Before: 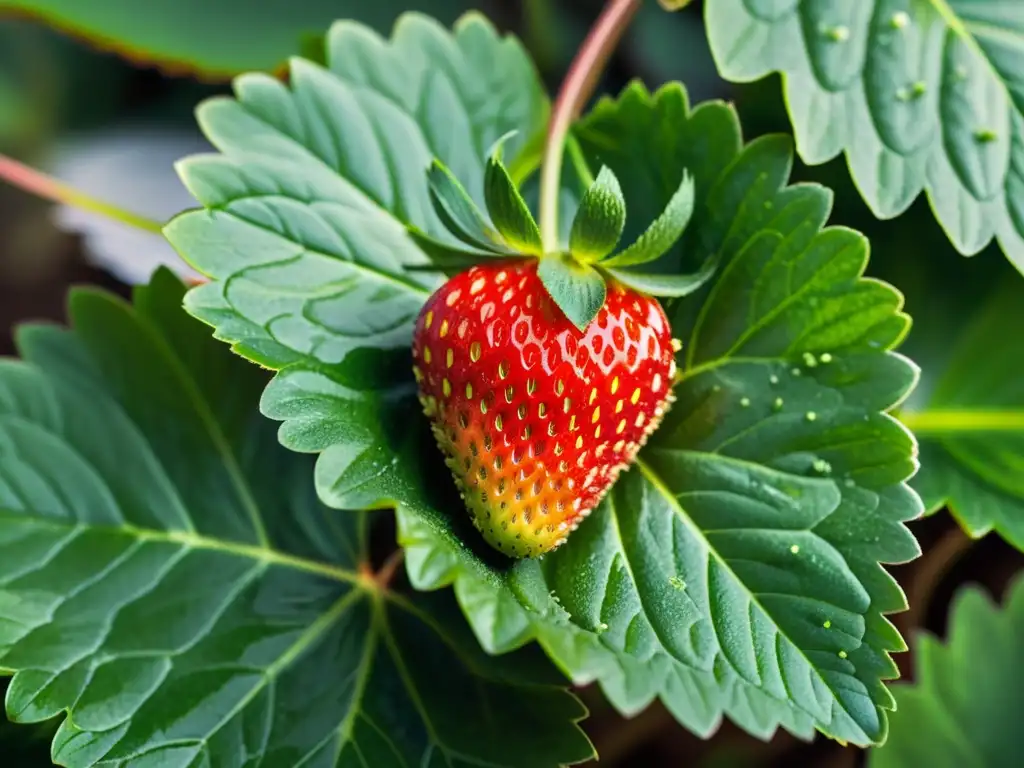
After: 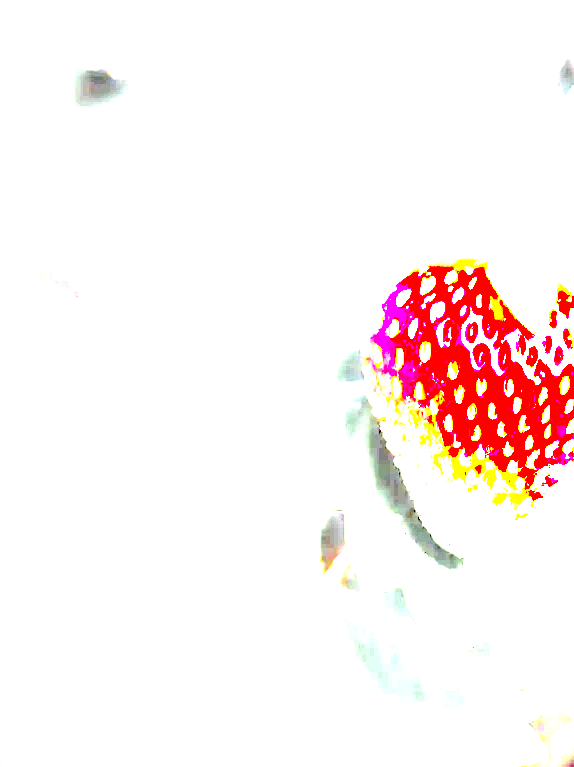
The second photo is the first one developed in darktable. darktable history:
crop: left 4.941%, right 38.93%
exposure: exposure 7.911 EV, compensate exposure bias true, compensate highlight preservation false
color zones: curves: ch1 [(0, 0.638) (0.193, 0.442) (0.286, 0.15) (0.429, 0.14) (0.571, 0.142) (0.714, 0.154) (0.857, 0.175) (1, 0.638)]
